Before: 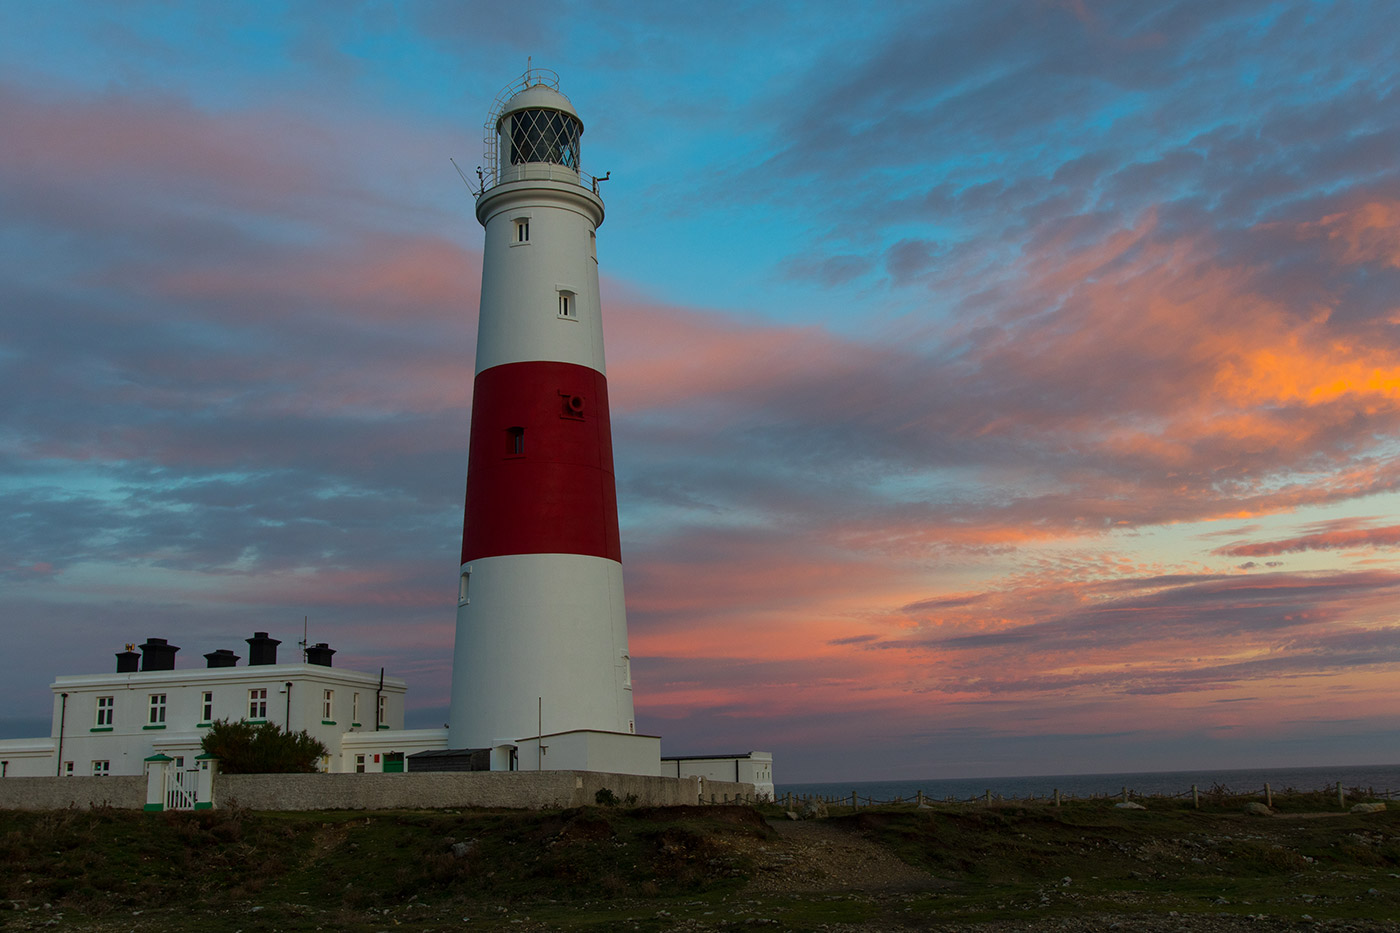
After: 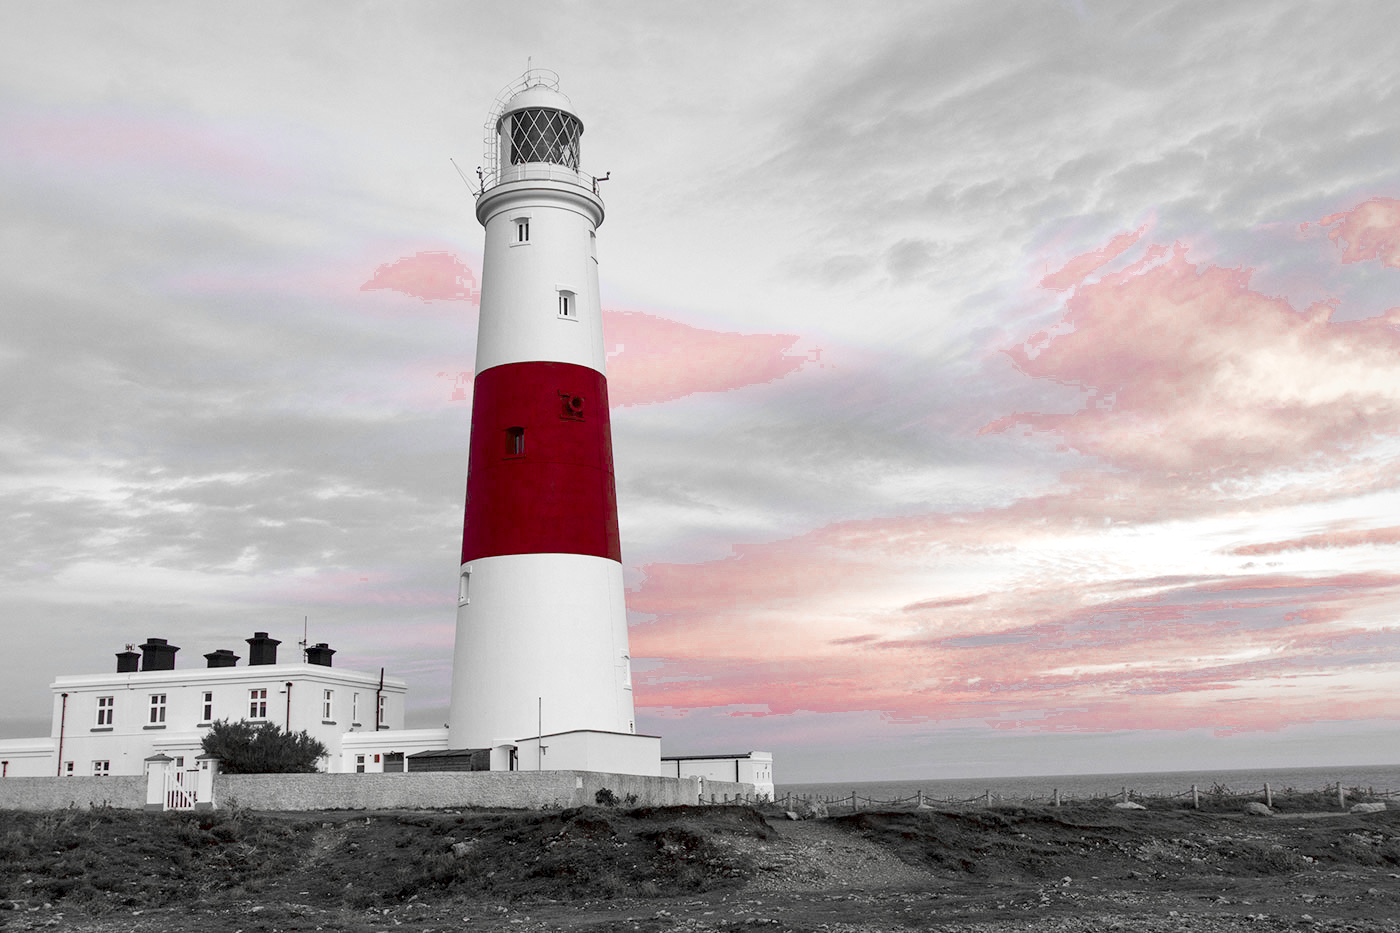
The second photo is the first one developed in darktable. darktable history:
vignetting: fall-off start 85%, fall-off radius 80%, brightness -0.182, saturation -0.3, width/height ratio 1.219, dithering 8-bit output, unbound false
tone curve: curves: ch0 [(0, 0) (0.137, 0.063) (0.255, 0.176) (0.502, 0.502) (0.749, 0.839) (1, 1)], color space Lab, linked channels, preserve colors none
color zones: curves: ch0 [(0, 0.278) (0.143, 0.5) (0.286, 0.5) (0.429, 0.5) (0.571, 0.5) (0.714, 0.5) (0.857, 0.5) (1, 0.5)]; ch1 [(0, 1) (0.143, 0.165) (0.286, 0) (0.429, 0) (0.571, 0) (0.714, 0) (0.857, 0.5) (1, 0.5)]; ch2 [(0, 0.508) (0.143, 0.5) (0.286, 0.5) (0.429, 0.5) (0.571, 0.5) (0.714, 0.5) (0.857, 0.5) (1, 0.5)]
local contrast: mode bilateral grid, contrast 100, coarseness 100, detail 165%, midtone range 0.2
